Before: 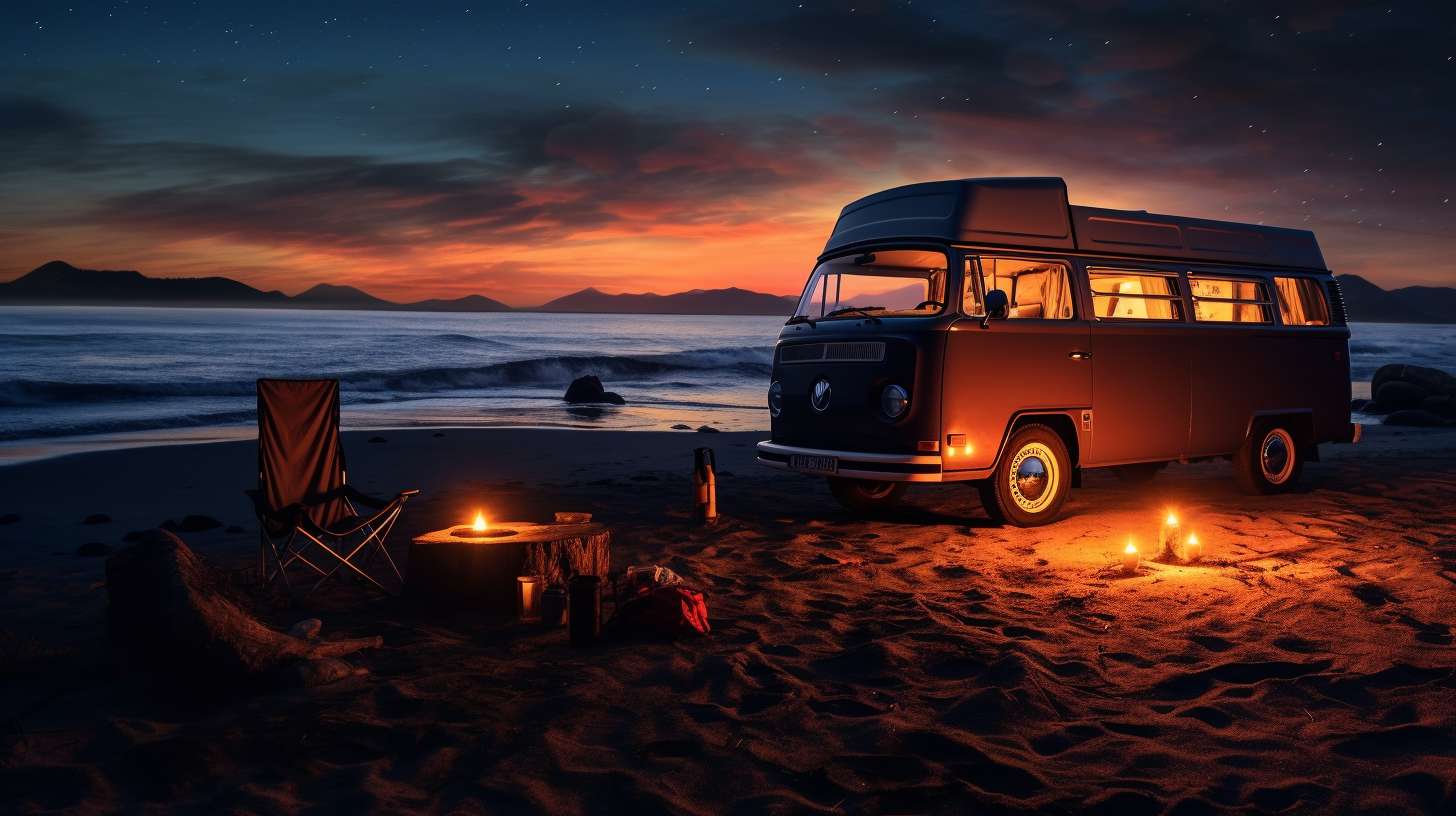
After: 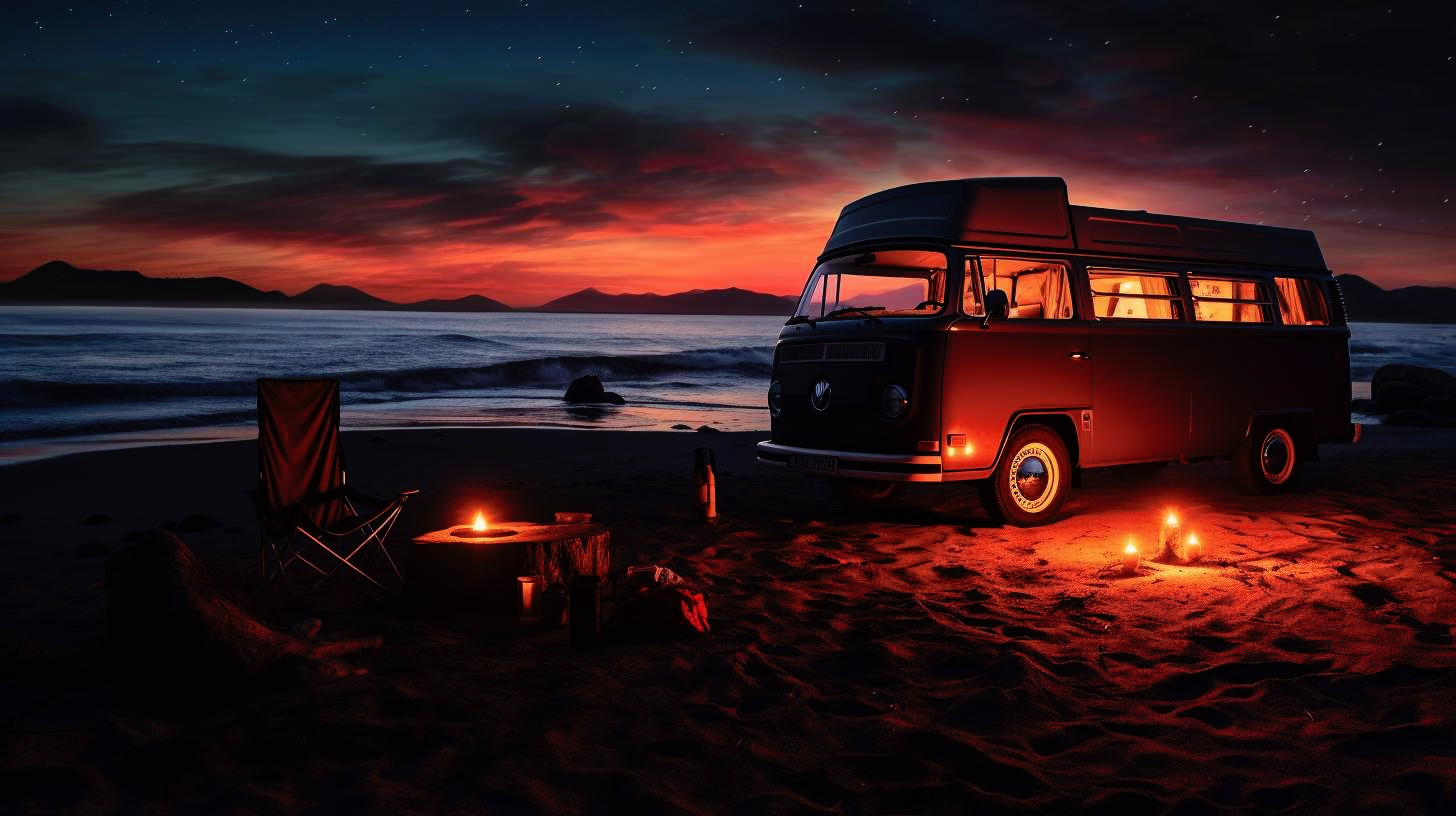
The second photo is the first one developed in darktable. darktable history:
tone curve: curves: ch0 [(0, 0) (0.003, 0.001) (0.011, 0.004) (0.025, 0.011) (0.044, 0.021) (0.069, 0.028) (0.1, 0.036) (0.136, 0.051) (0.177, 0.085) (0.224, 0.127) (0.277, 0.193) (0.335, 0.266) (0.399, 0.338) (0.468, 0.419) (0.543, 0.504) (0.623, 0.593) (0.709, 0.689) (0.801, 0.784) (0.898, 0.888) (1, 1)], preserve colors none
color look up table: target L [94.63, 93.05, 90.49, 89.97, 84.77, 77.18, 76.59, 59.73, 55.42, 47.46, 12.61, 200.45, 87.15, 78.12, 64.5, 57.64, 55.6, 52.32, 56.54, 45.54, 42.52, 35.99, 29.41, 24.44, 28.76, 0.327, 93.05, 80.15, 68.96, 61.74, 59.12, 57.05, 57.62, 47.54, 50.77, 38.45, 44.78, 39.9, 37.8, 31.44, 26.81, 17.56, 13.76, 90.51, 79.36, 78.85, 61.72, 49.35, 29.6], target a [-20.48, -30.95, -56.96, -60.62, -57.58, -49.4, -63.9, -41.42, -14.66, -38.89, -9.987, 0, 1.937, 18.19, 45.99, 8.678, 71.73, 58.84, 73.68, 44.07, 33.57, 46.47, 6.519, 19.32, 37.81, 1.08, -0.343, 31.19, 1.961, 74.88, 80.49, 41.85, 75.99, 56.72, 2.667, 36.4, -0.625, 55.33, 49.68, -0.63, 30.24, 24.55, 27.95, -42.37, -37.82, -45.21, -13.48, -20.1, -2.214], target b [6.55, 54.1, 28.55, 71.44, 16.75, 21.16, 60.27, 16.93, 20.16, 35.37, 16.21, 0, 76.78, 34.35, 38.78, 1.064, 18.81, 50.84, 53.88, 7.029, 32.85, 37.06, 24.69, 15.29, 28.98, 0.508, -0.123, -7.509, -29.58, -15.8, -33.65, -26.91, 15.24, -44.83, -55.27, -72.31, -43.06, -34.09, 0.875, 0.916, -34.89, -10.99, -42.39, -5.788, -21.08, -4.365, -9.42, -17.21, -24.12], num patches 49
